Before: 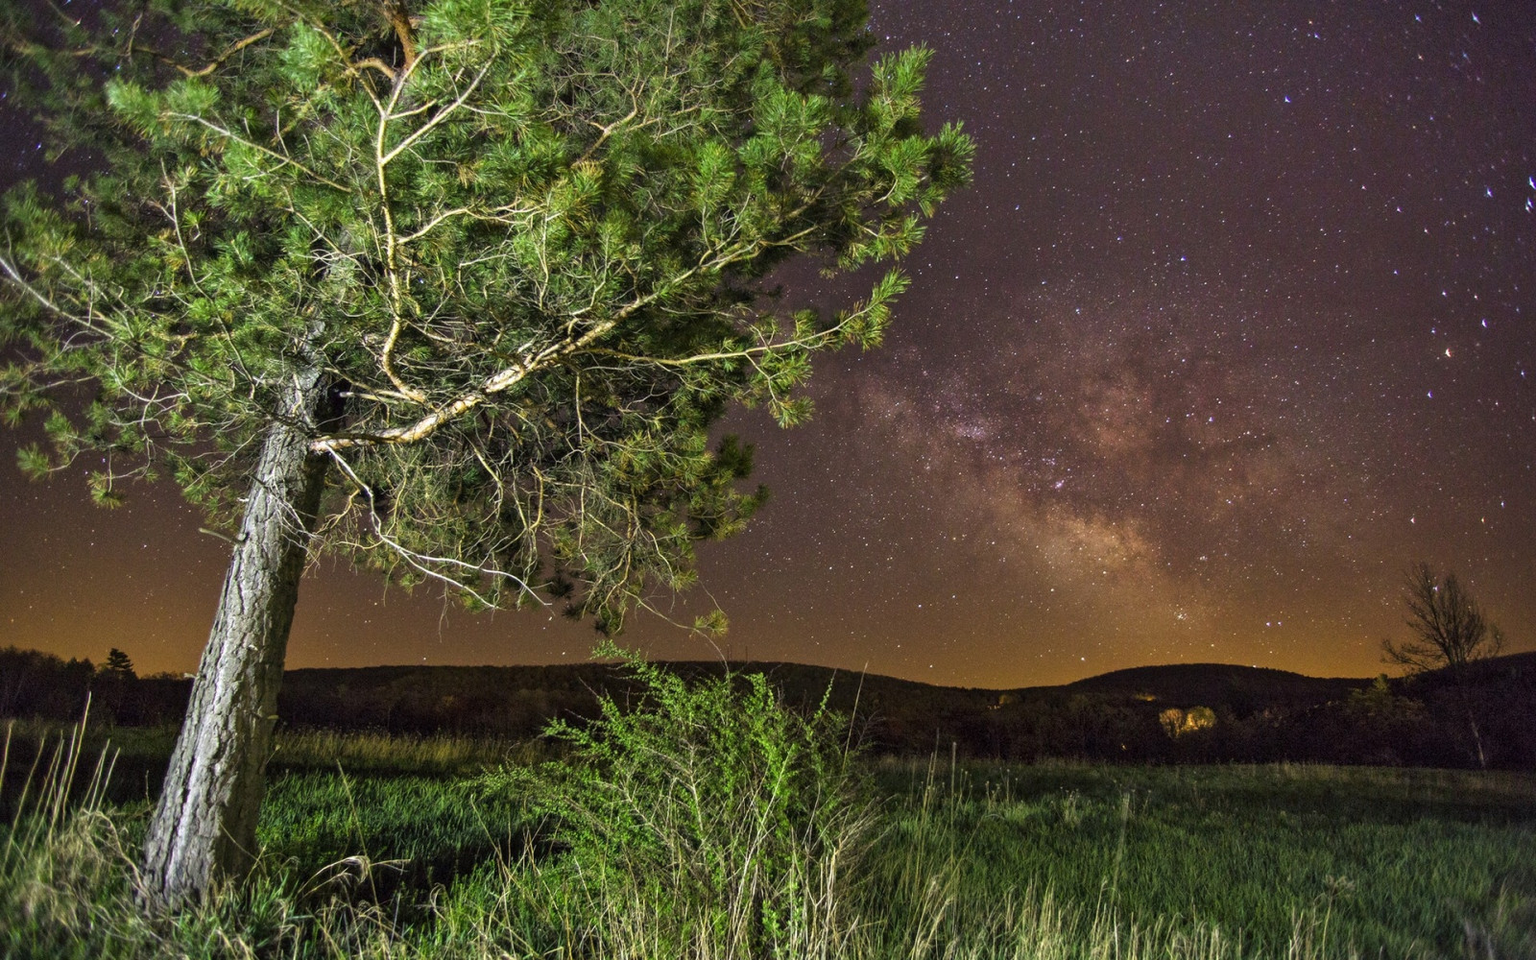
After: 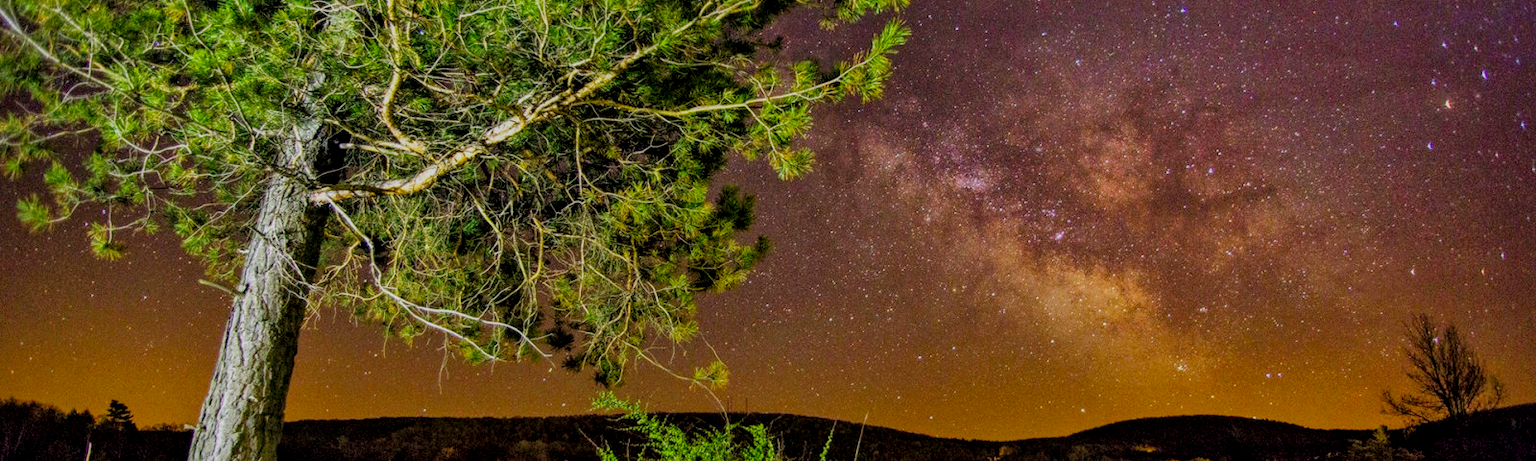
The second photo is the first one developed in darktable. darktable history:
crop and rotate: top 25.909%, bottom 25.948%
color balance rgb: perceptual saturation grading › global saturation 25.132%, contrast -20.569%
local contrast: highlights 98%, shadows 86%, detail 160%, midtone range 0.2
filmic rgb: black relative exposure -7.5 EV, white relative exposure 5 EV, hardness 3.33, contrast 1.3, add noise in highlights 0.002, preserve chrominance no, color science v3 (2019), use custom middle-gray values true, iterations of high-quality reconstruction 0, contrast in highlights soft
shadows and highlights: on, module defaults
